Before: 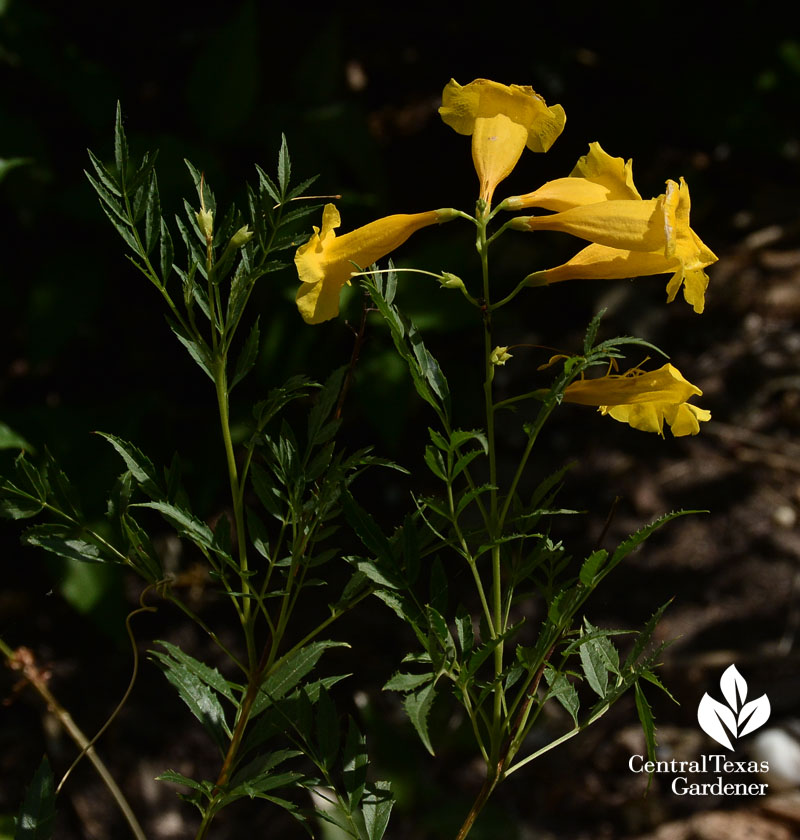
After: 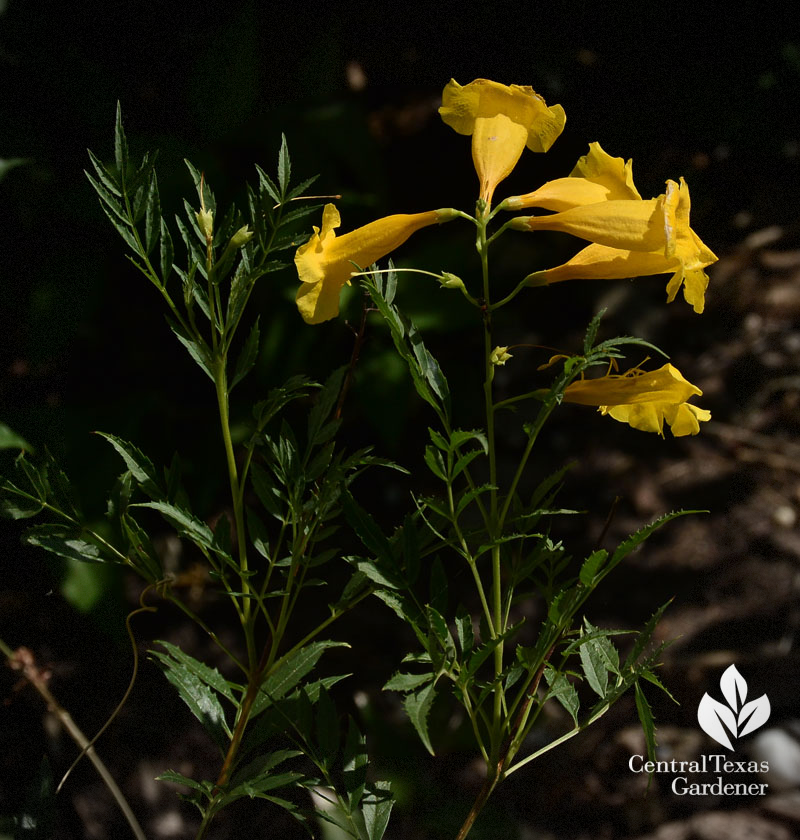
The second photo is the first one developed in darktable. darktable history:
vignetting: fall-off radius 61.03%, dithering 8-bit output
